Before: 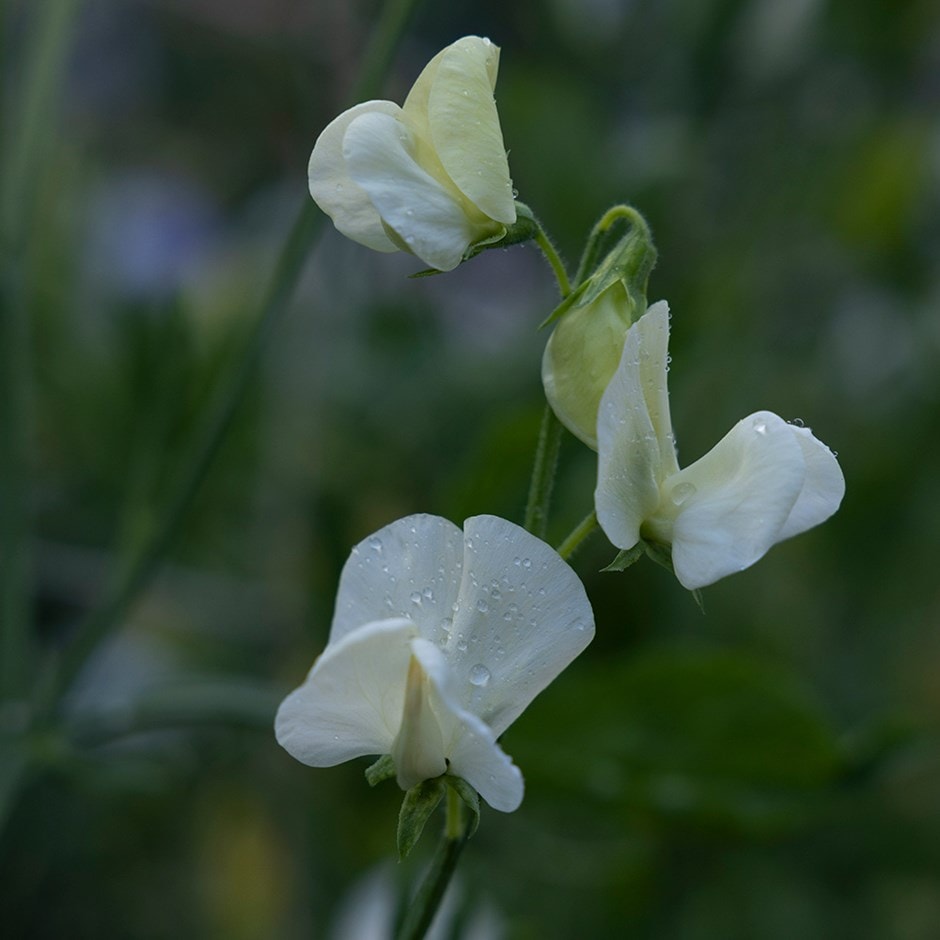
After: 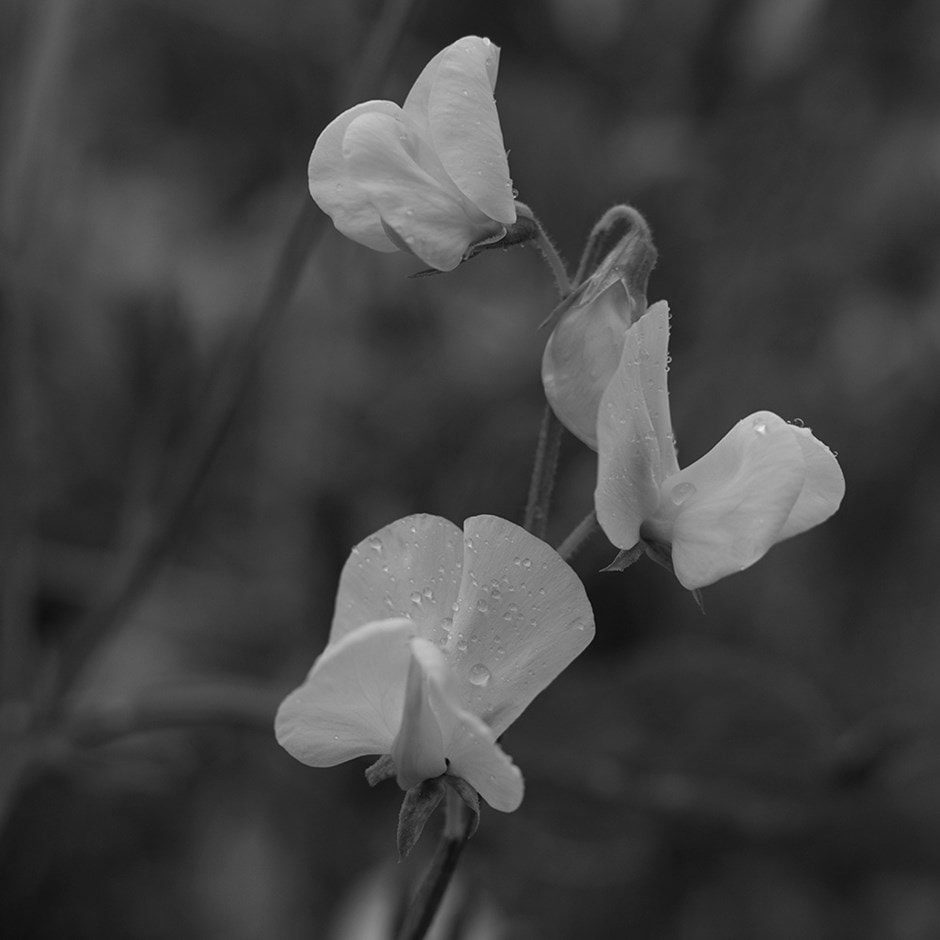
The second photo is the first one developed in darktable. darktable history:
monochrome: a 32, b 64, size 2.3
bloom: size 13.65%, threshold 98.39%, strength 4.82%
